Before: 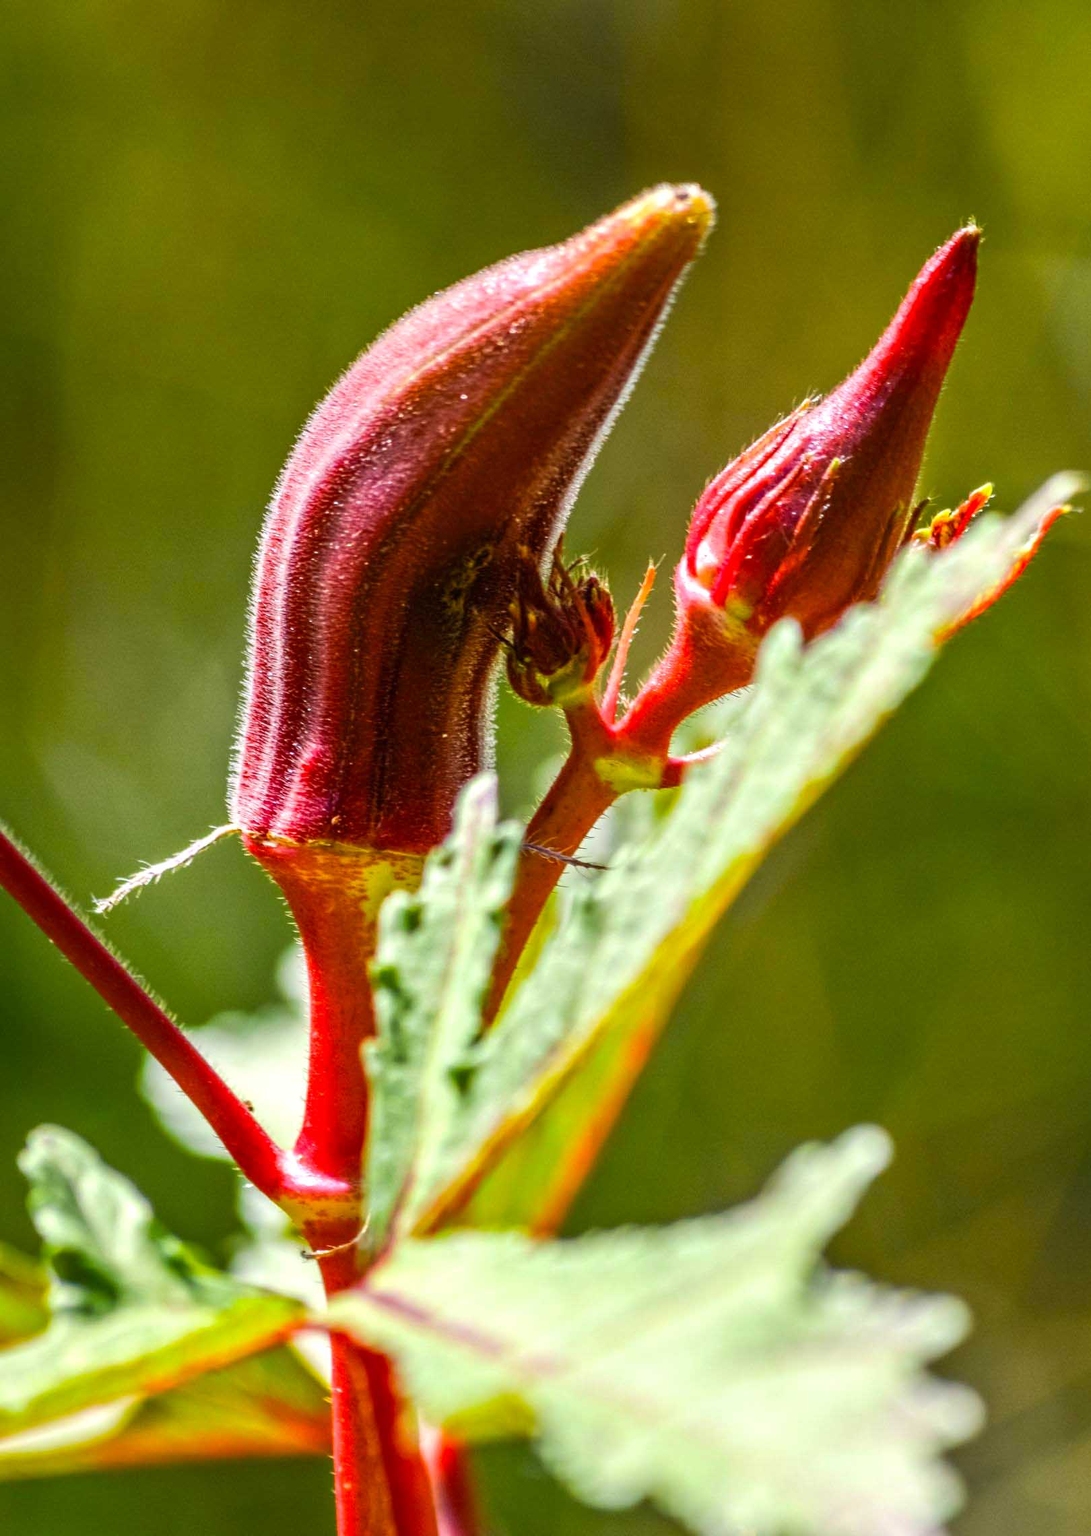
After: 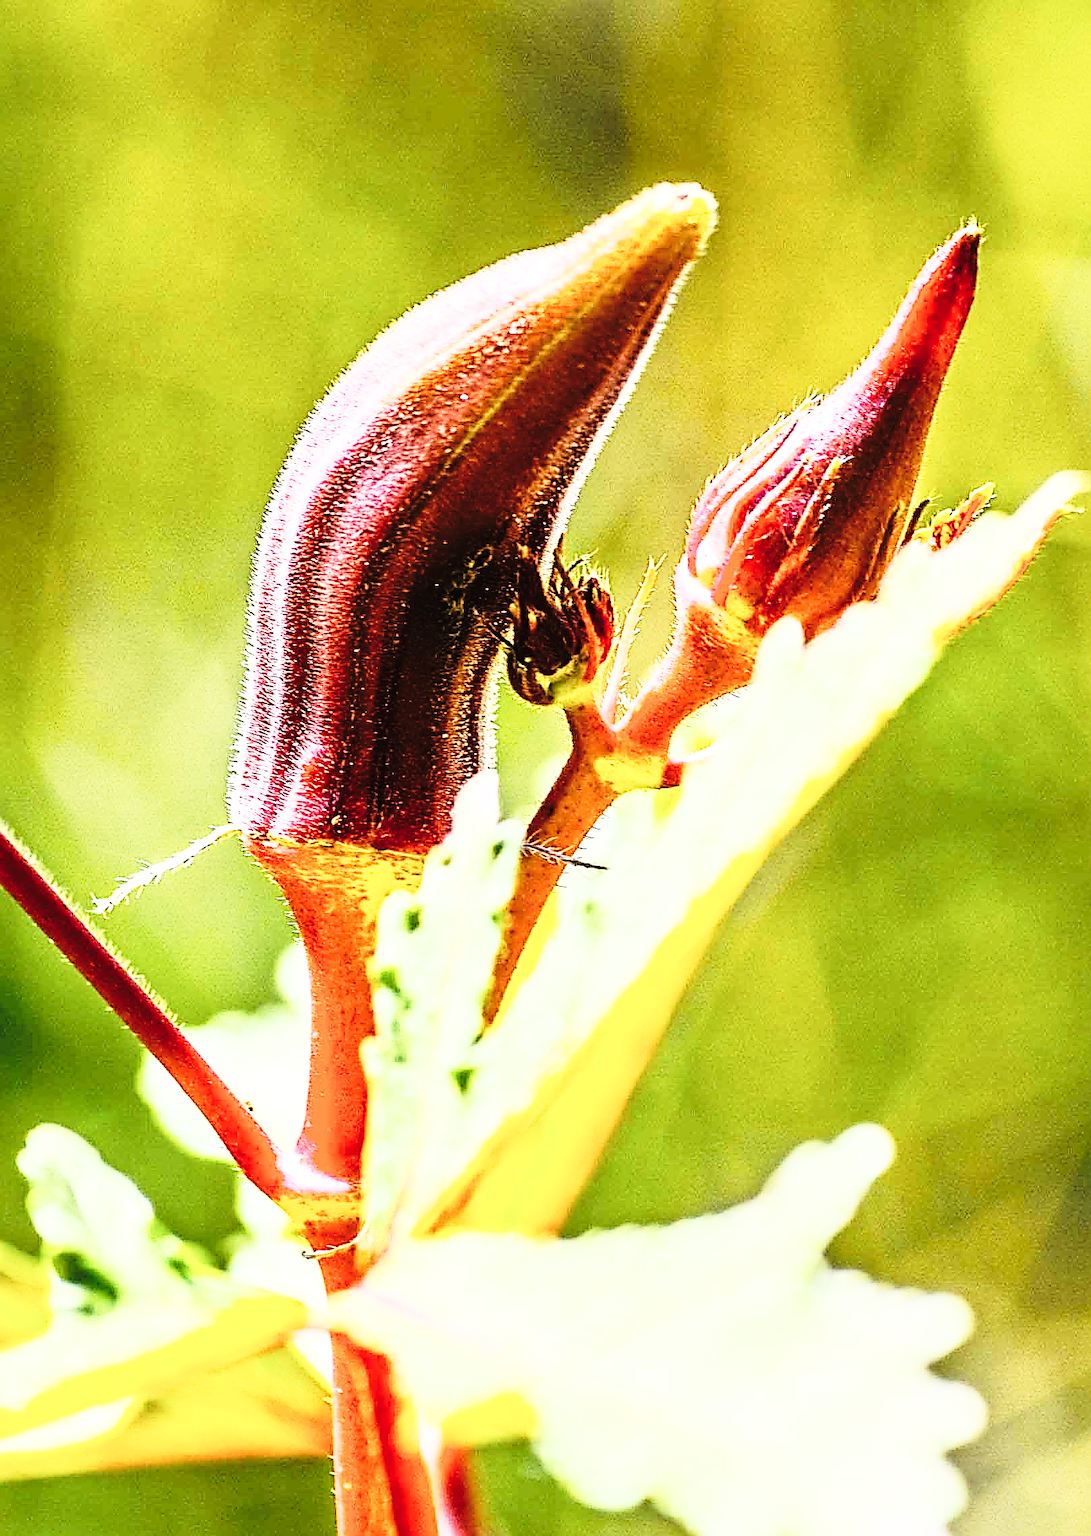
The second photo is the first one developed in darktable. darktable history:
exposure: black level correction -0.008, exposure 0.067 EV, compensate highlight preservation false
rgb curve: curves: ch0 [(0, 0) (0.21, 0.15) (0.24, 0.21) (0.5, 0.75) (0.75, 0.96) (0.89, 0.99) (1, 1)]; ch1 [(0, 0.02) (0.21, 0.13) (0.25, 0.2) (0.5, 0.67) (0.75, 0.9) (0.89, 0.97) (1, 1)]; ch2 [(0, 0.02) (0.21, 0.13) (0.25, 0.2) (0.5, 0.67) (0.75, 0.9) (0.89, 0.97) (1, 1)], compensate middle gray true
base curve: curves: ch0 [(0, 0) (0.028, 0.03) (0.121, 0.232) (0.46, 0.748) (0.859, 0.968) (1, 1)], preserve colors none
sharpen: amount 1.861
